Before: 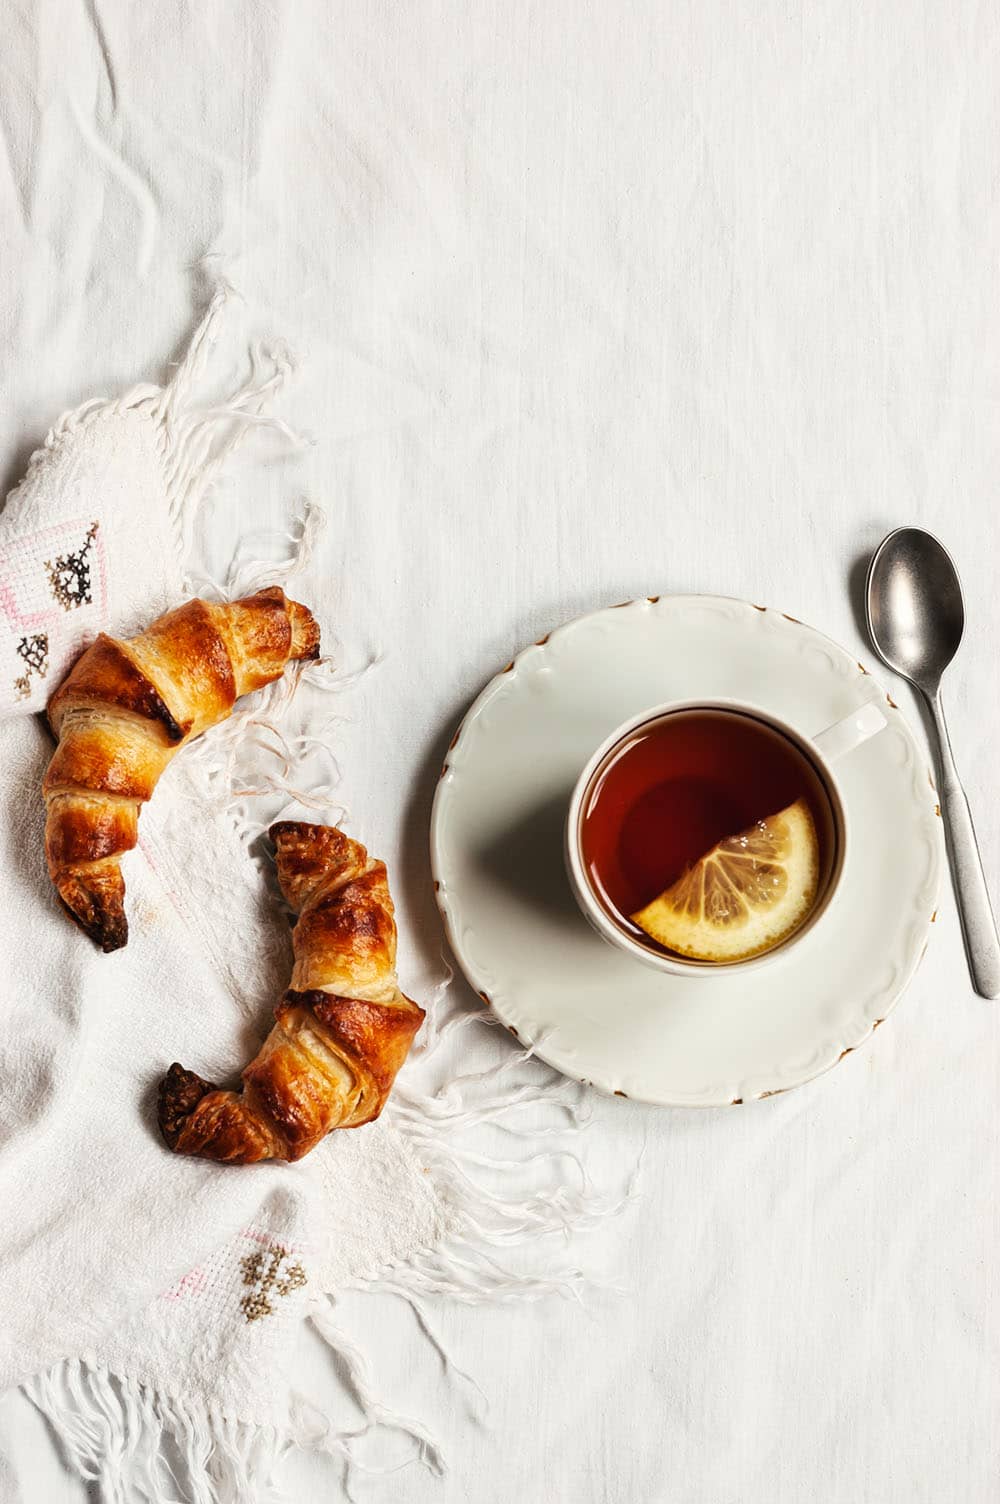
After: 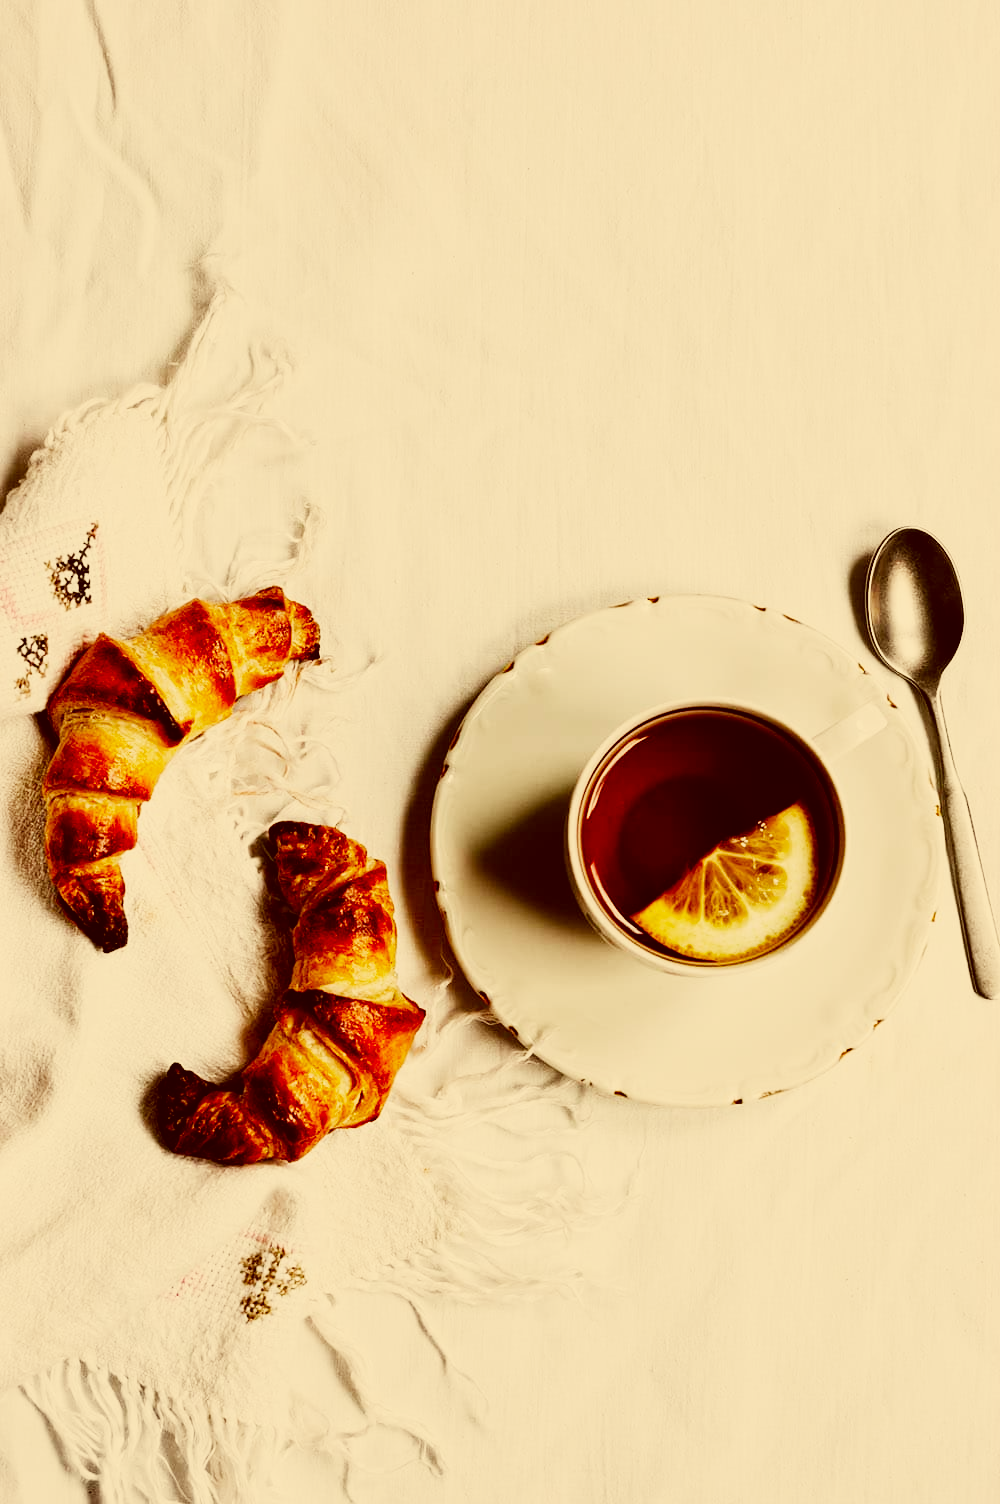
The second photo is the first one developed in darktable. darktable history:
color correction: highlights a* 1.12, highlights b* 24.26, shadows a* 15.58, shadows b* 24.26
sigmoid: contrast 2, skew -0.2, preserve hue 0%, red attenuation 0.1, red rotation 0.035, green attenuation 0.1, green rotation -0.017, blue attenuation 0.15, blue rotation -0.052, base primaries Rec2020
